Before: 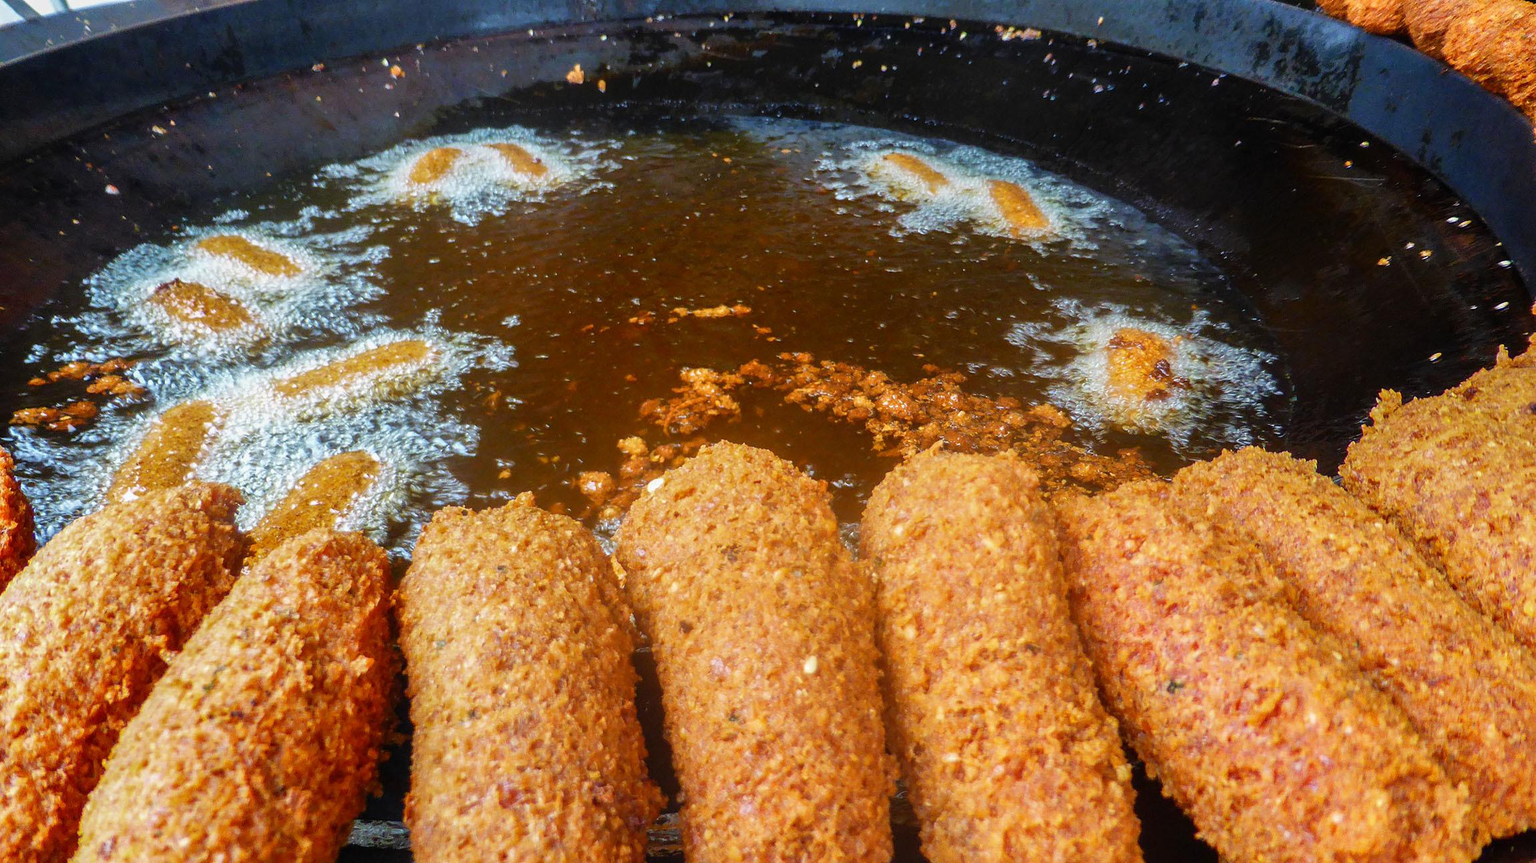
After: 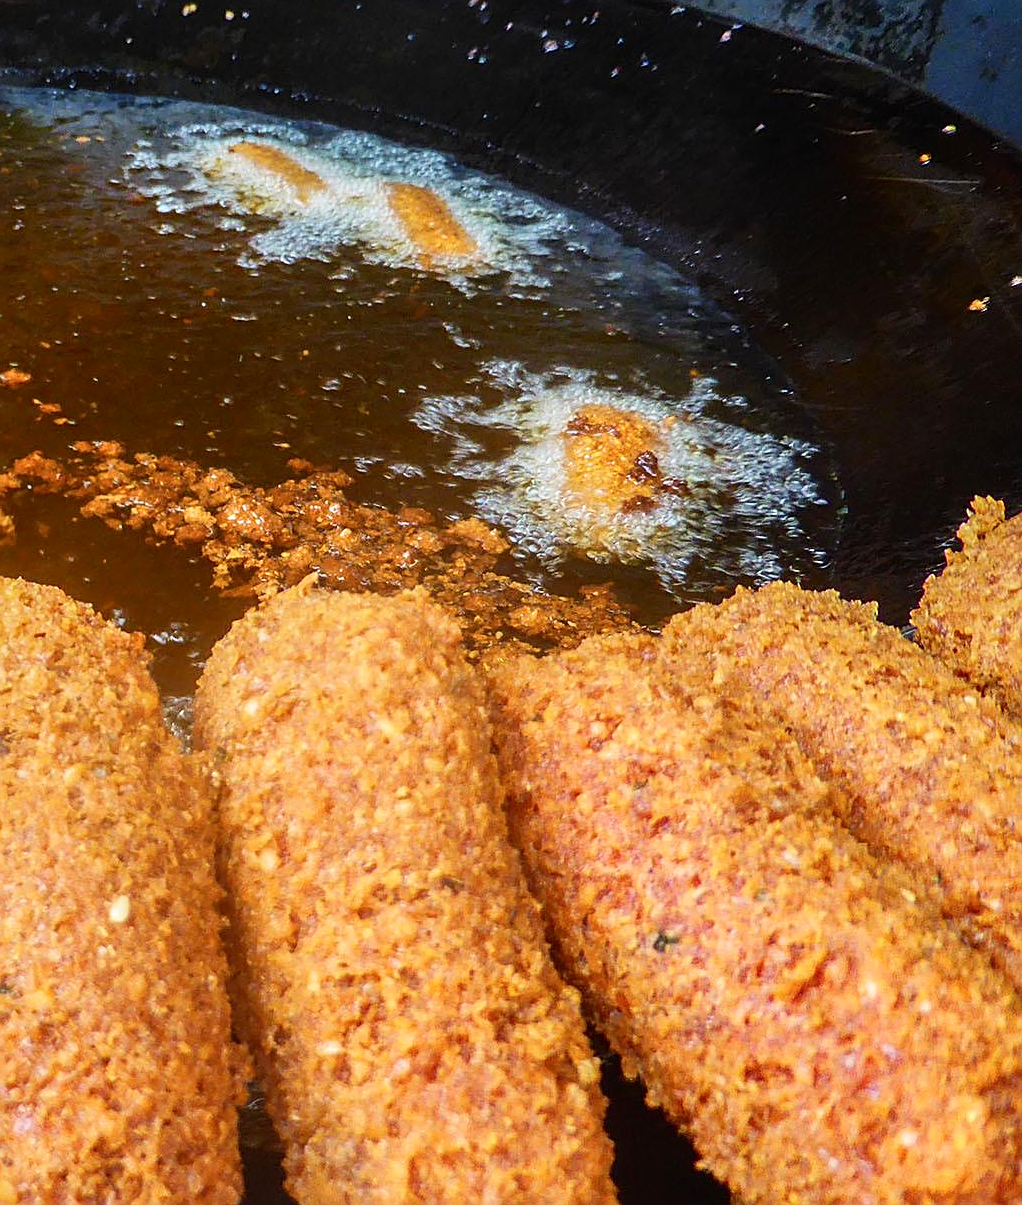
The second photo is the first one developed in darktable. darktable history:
crop: left 47.596%, top 6.783%, right 7.929%
contrast brightness saturation: contrast 0.152, brightness 0.043
sharpen: amount 0.499
